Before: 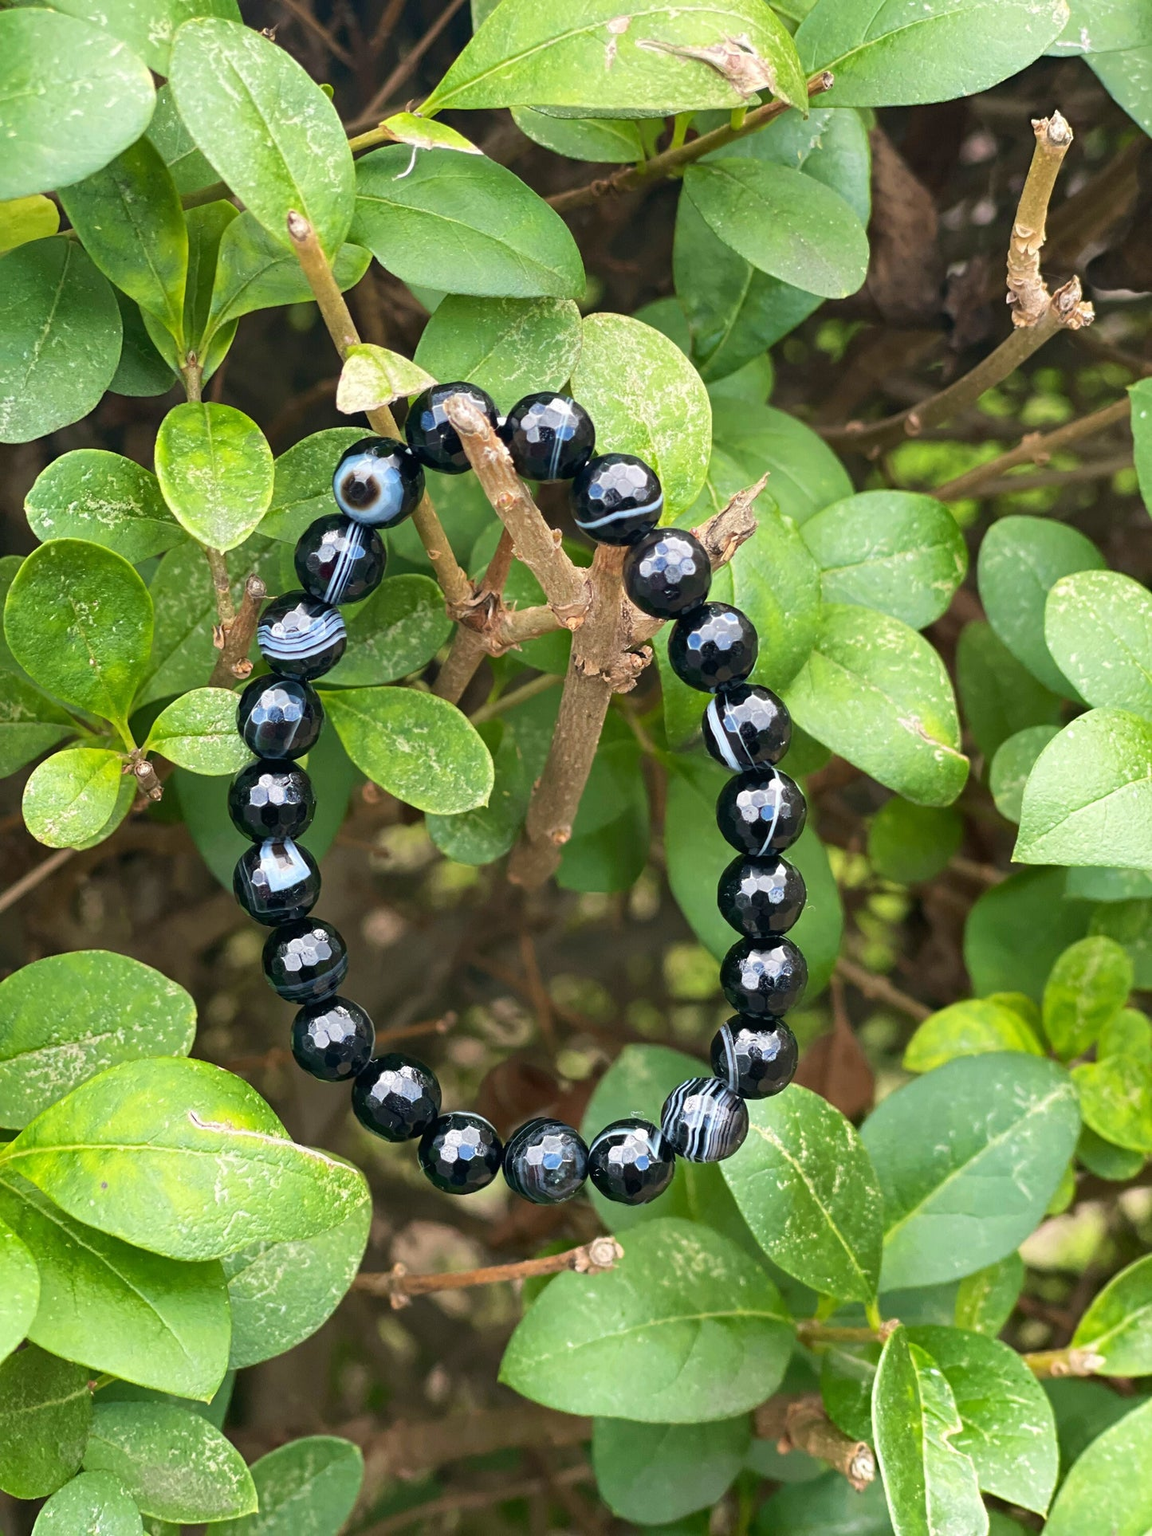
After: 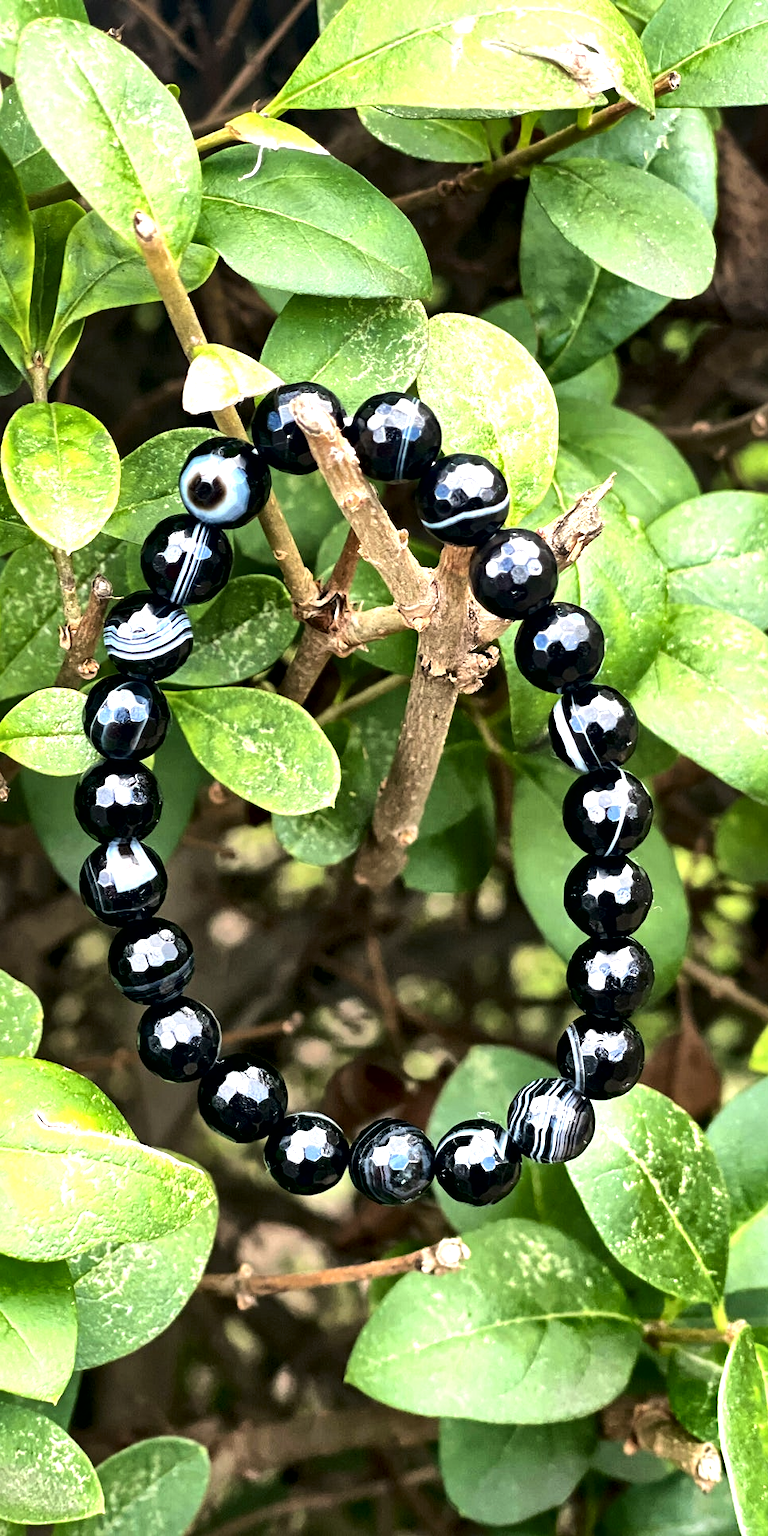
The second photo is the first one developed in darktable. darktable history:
tone equalizer: -8 EV -0.75 EV, -7 EV -0.7 EV, -6 EV -0.6 EV, -5 EV -0.4 EV, -3 EV 0.4 EV, -2 EV 0.6 EV, -1 EV 0.7 EV, +0 EV 0.75 EV, edges refinement/feathering 500, mask exposure compensation -1.57 EV, preserve details no
crop and rotate: left 13.409%, right 19.924%
local contrast: mode bilateral grid, contrast 44, coarseness 69, detail 214%, midtone range 0.2
